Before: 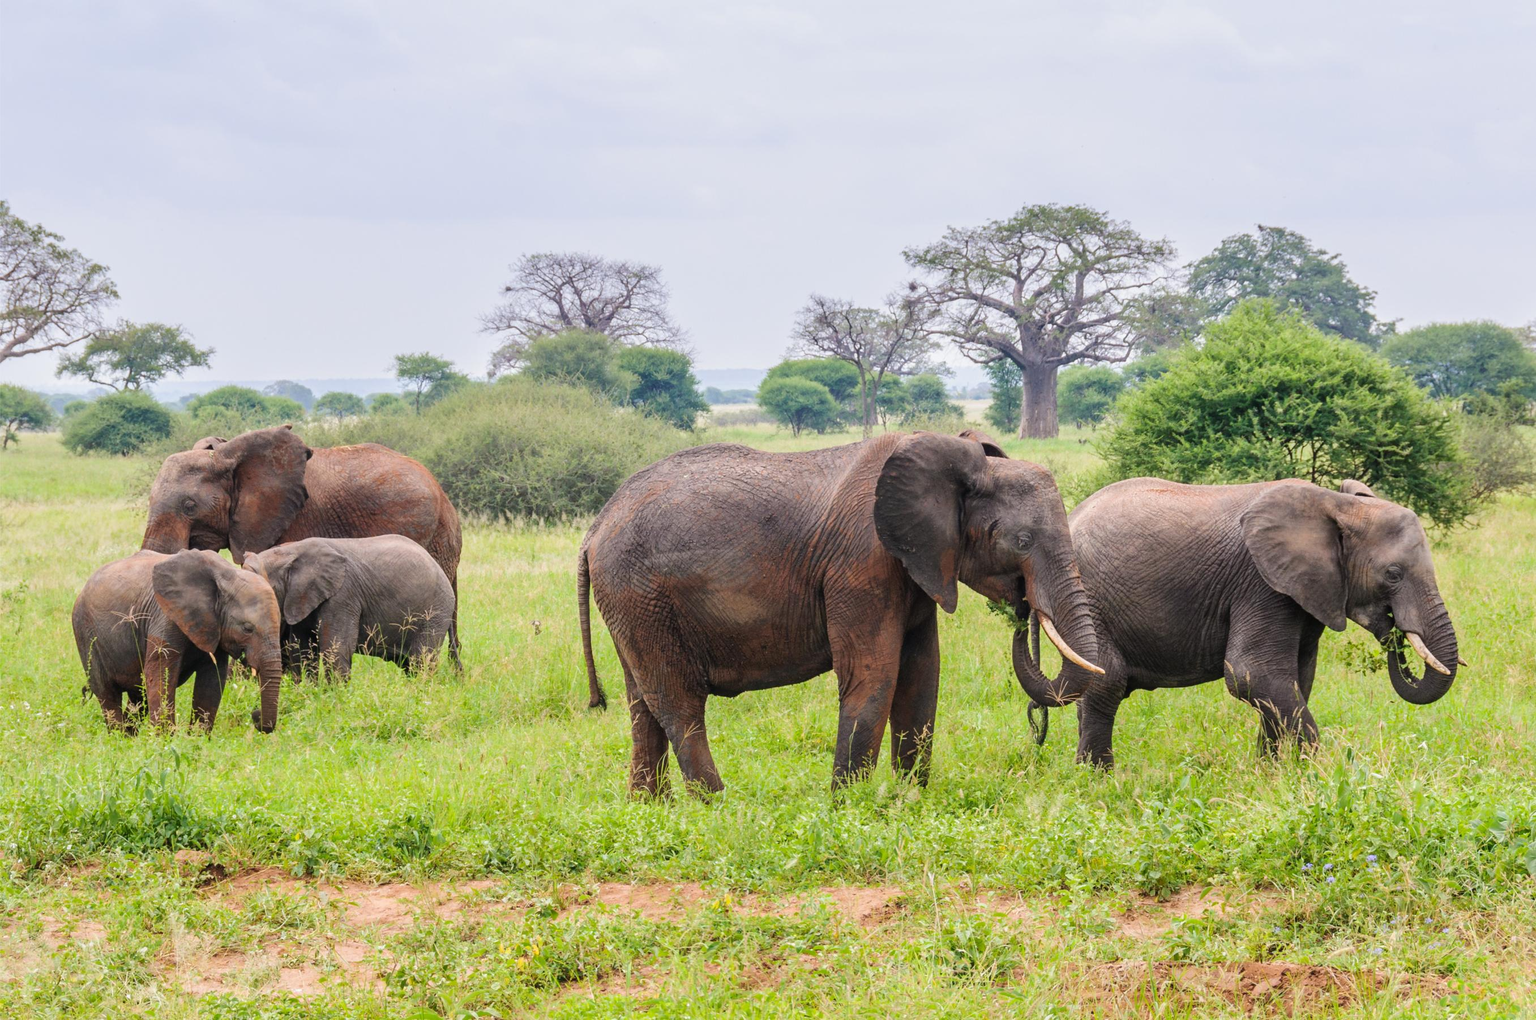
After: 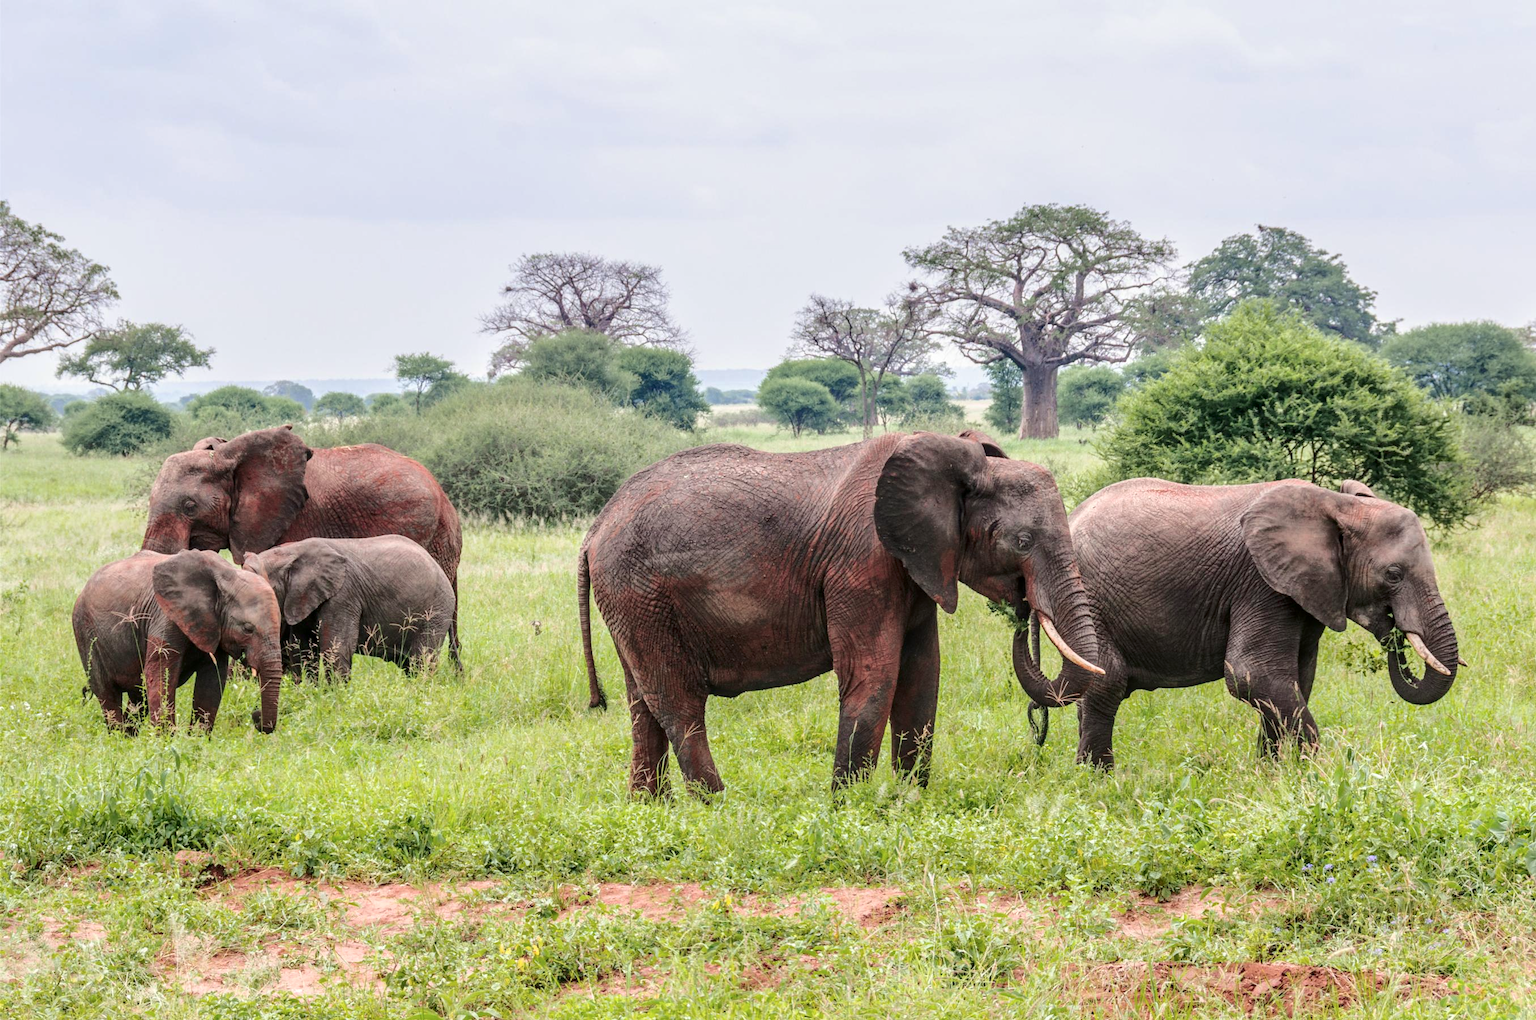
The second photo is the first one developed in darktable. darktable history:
tone curve: curves: ch0 [(0, 0.021) (0.059, 0.053) (0.212, 0.18) (0.337, 0.304) (0.495, 0.505) (0.725, 0.731) (0.89, 0.919) (1, 1)]; ch1 [(0, 0) (0.094, 0.081) (0.285, 0.299) (0.413, 0.43) (0.479, 0.475) (0.54, 0.55) (0.615, 0.65) (0.683, 0.688) (1, 1)]; ch2 [(0, 0) (0.257, 0.217) (0.434, 0.434) (0.498, 0.507) (0.599, 0.578) (1, 1)], color space Lab, independent channels, preserve colors none
local contrast: on, module defaults
